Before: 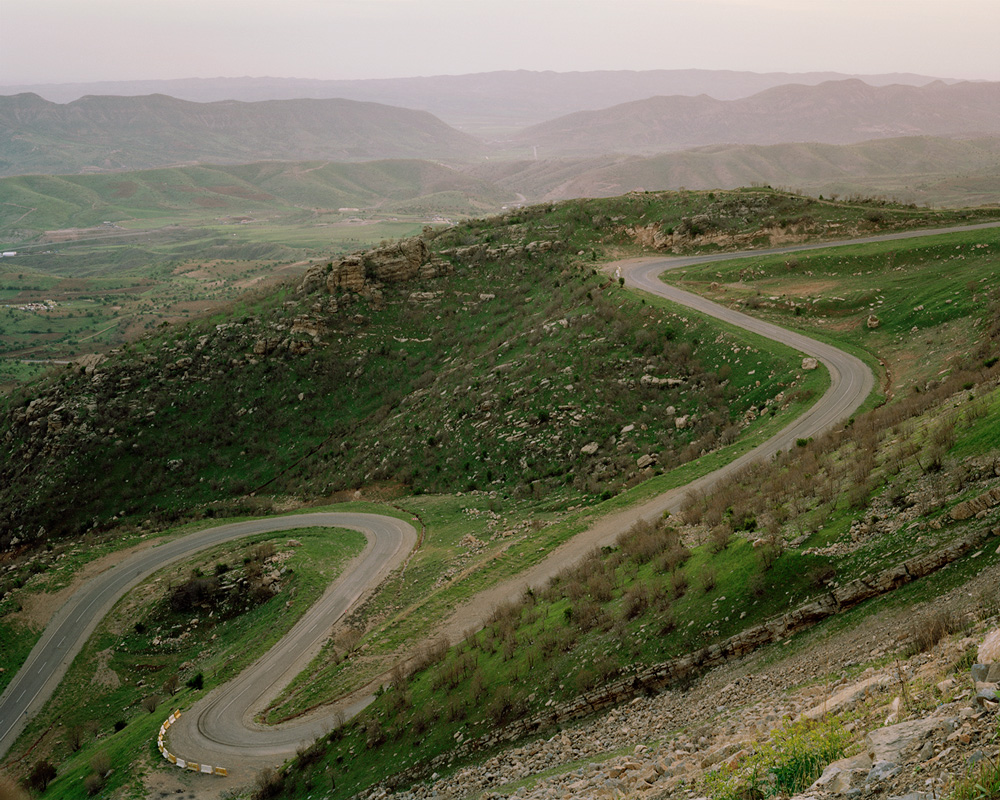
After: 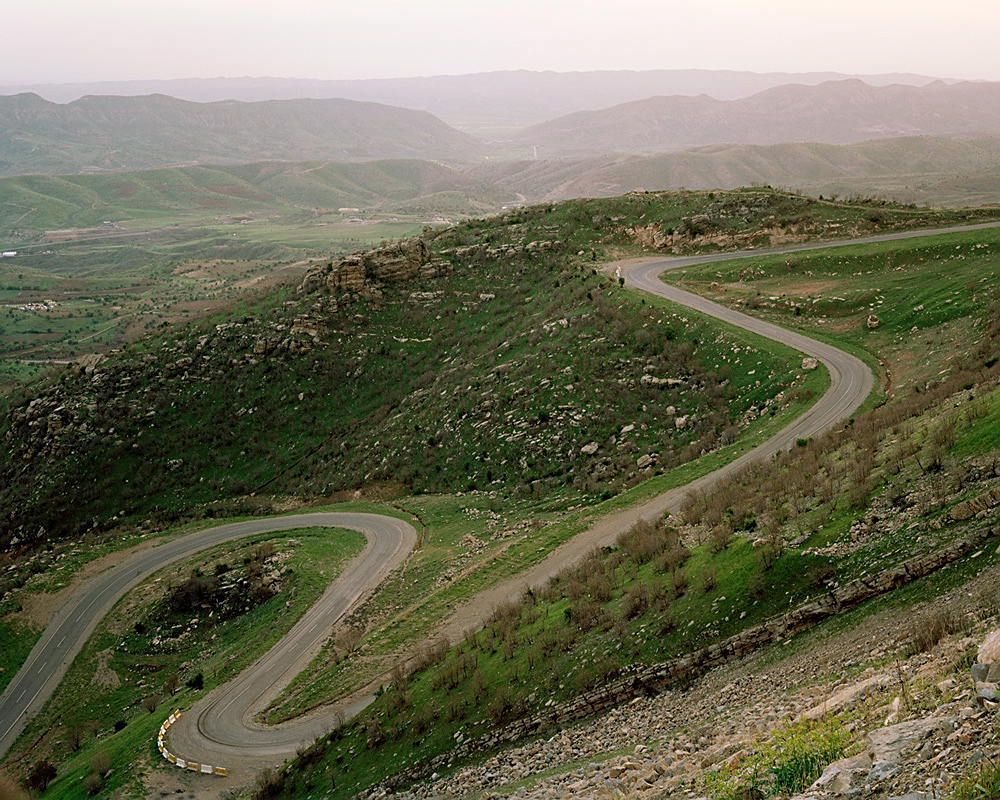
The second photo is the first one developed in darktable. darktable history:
base curve: curves: ch0 [(0, 0) (0.303, 0.277) (1, 1)]
sharpen: on, module defaults
exposure: exposure 0.2 EV, compensate highlight preservation false
shadows and highlights: shadows -23.08, highlights 46.15, soften with gaussian
